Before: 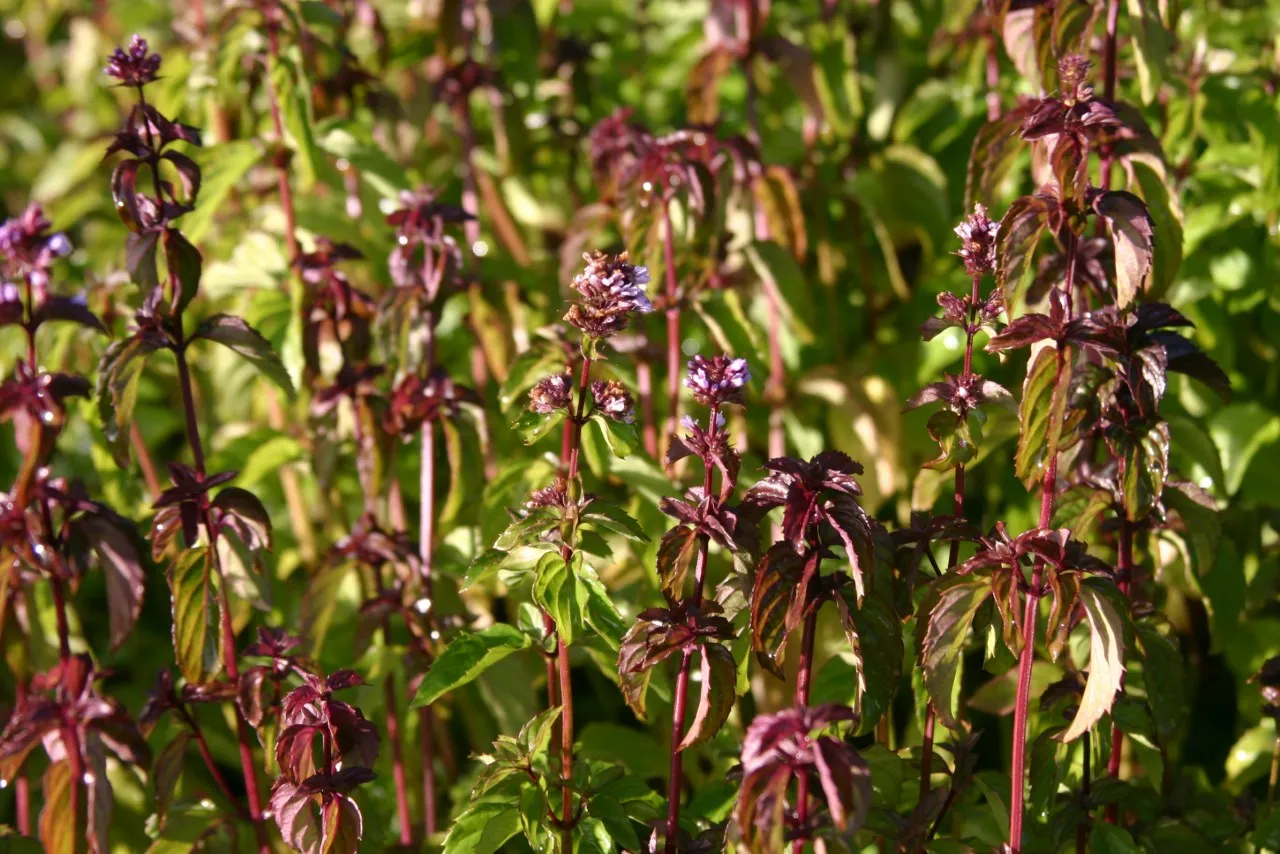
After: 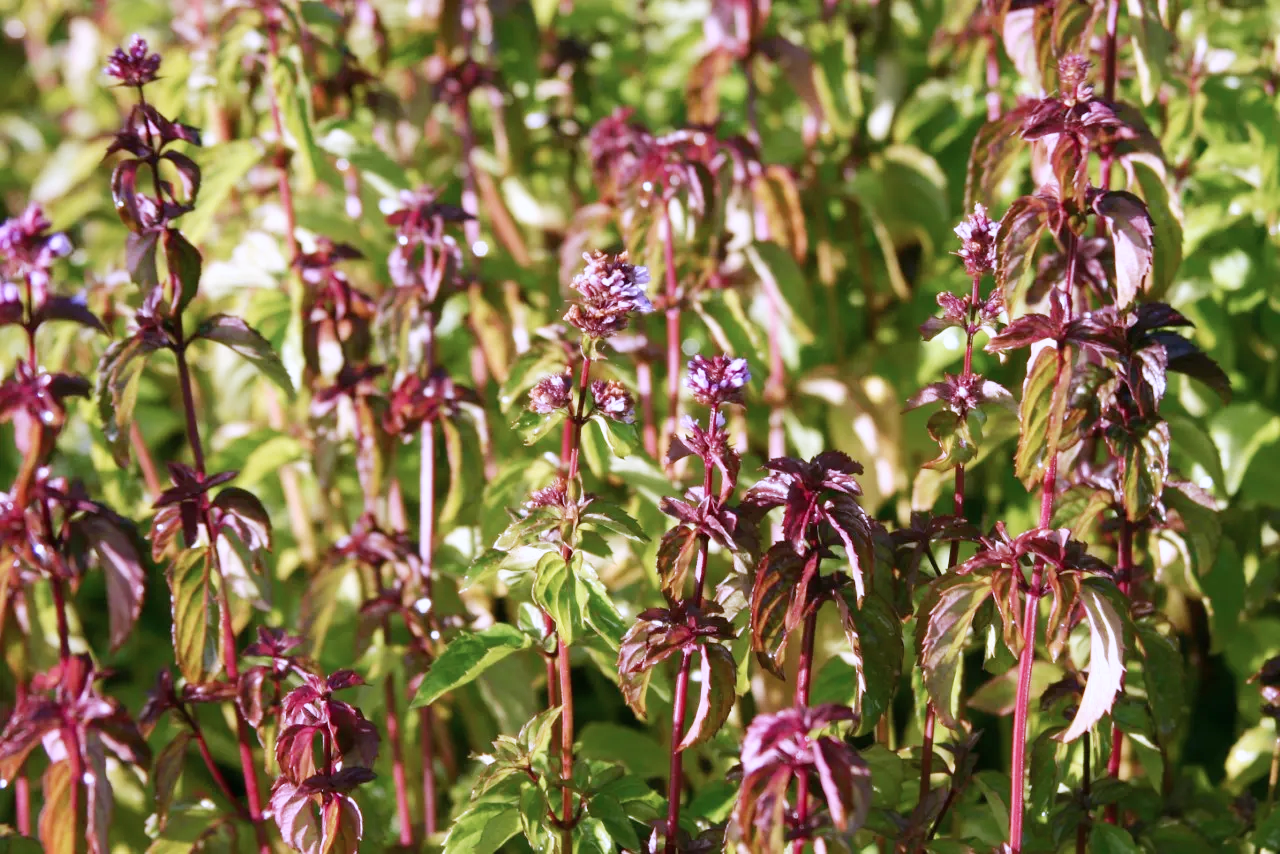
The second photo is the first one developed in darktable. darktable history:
base curve: curves: ch0 [(0, 0) (0.208, 0.289) (0.578, 0.729) (1, 1)]
color correction: highlights a* 4.47, highlights b* -21.39
